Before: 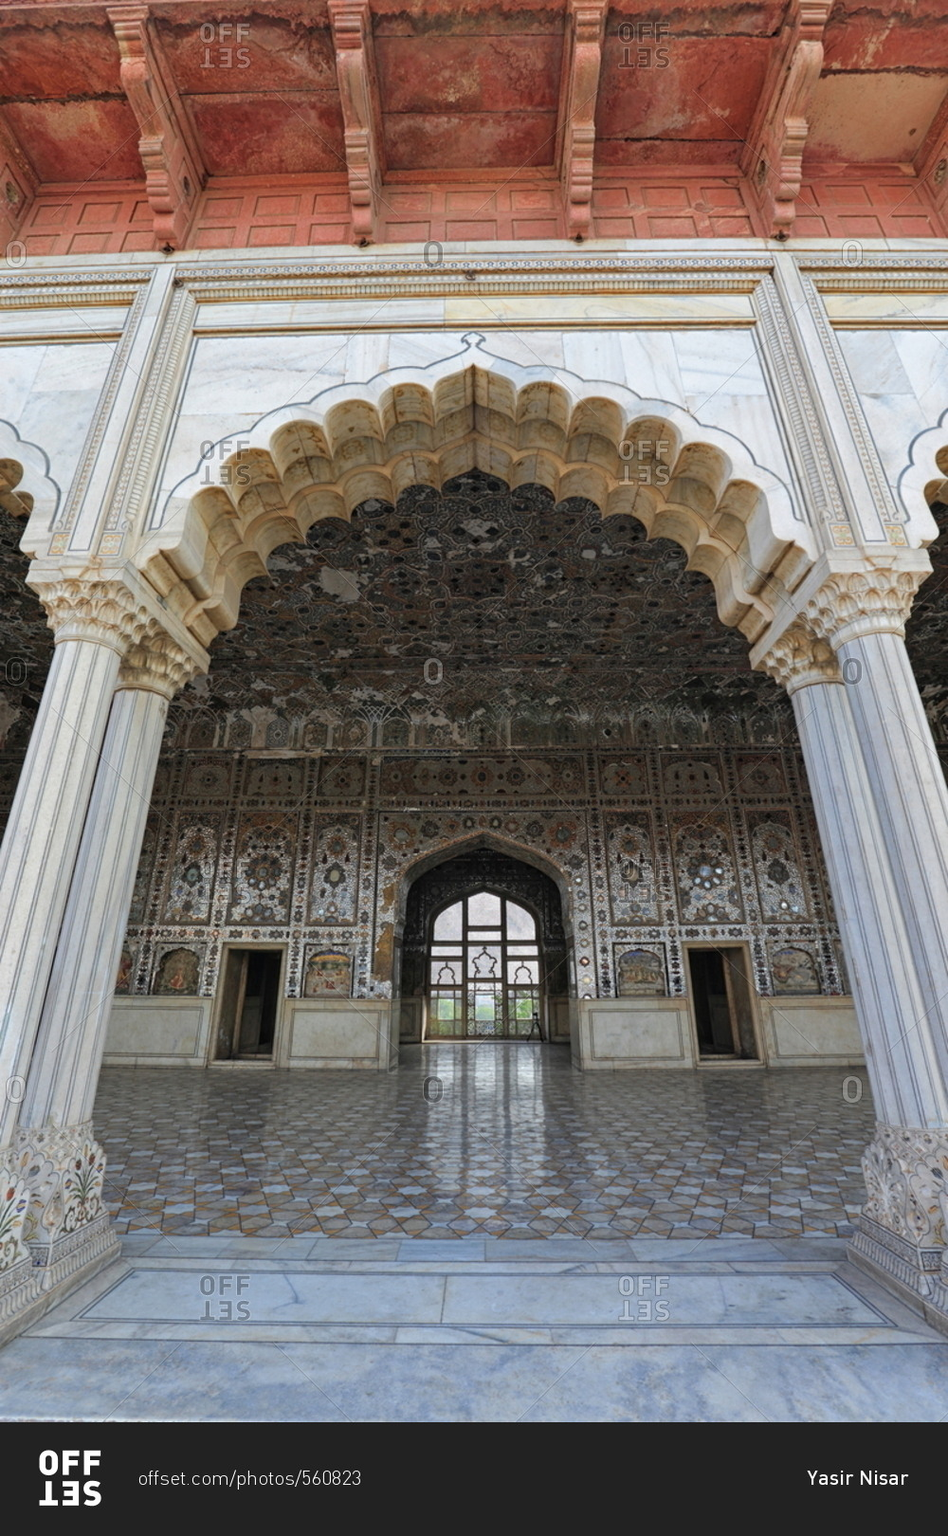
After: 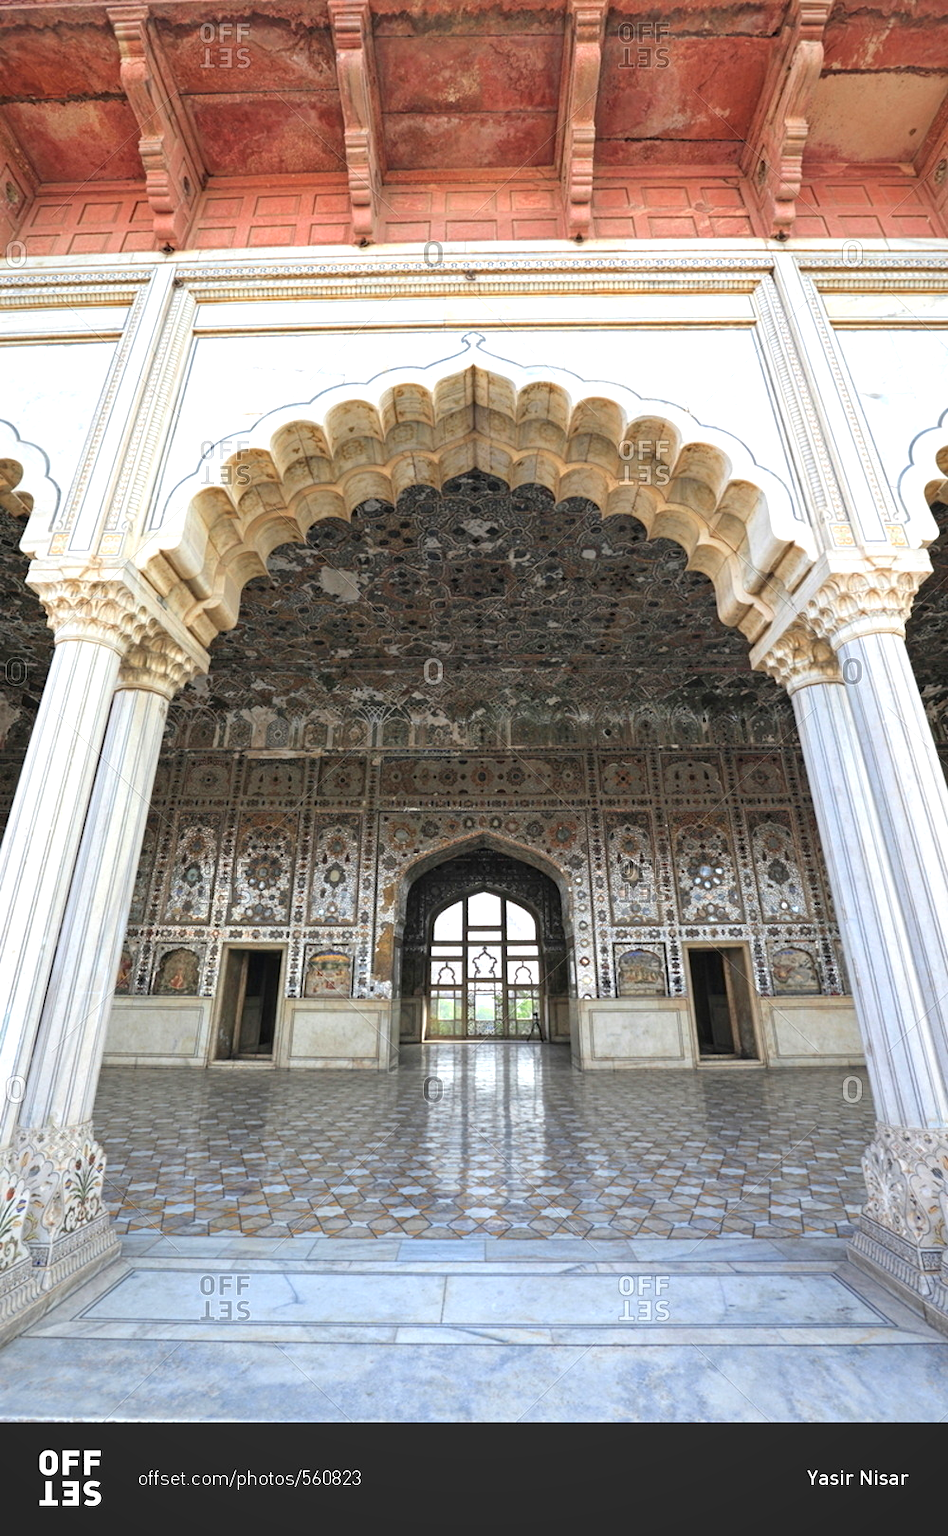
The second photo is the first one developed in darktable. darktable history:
exposure: exposure 0.926 EV, compensate highlight preservation false
vignetting: fall-off start 65.31%, brightness -0.383, saturation 0.005, width/height ratio 0.873
